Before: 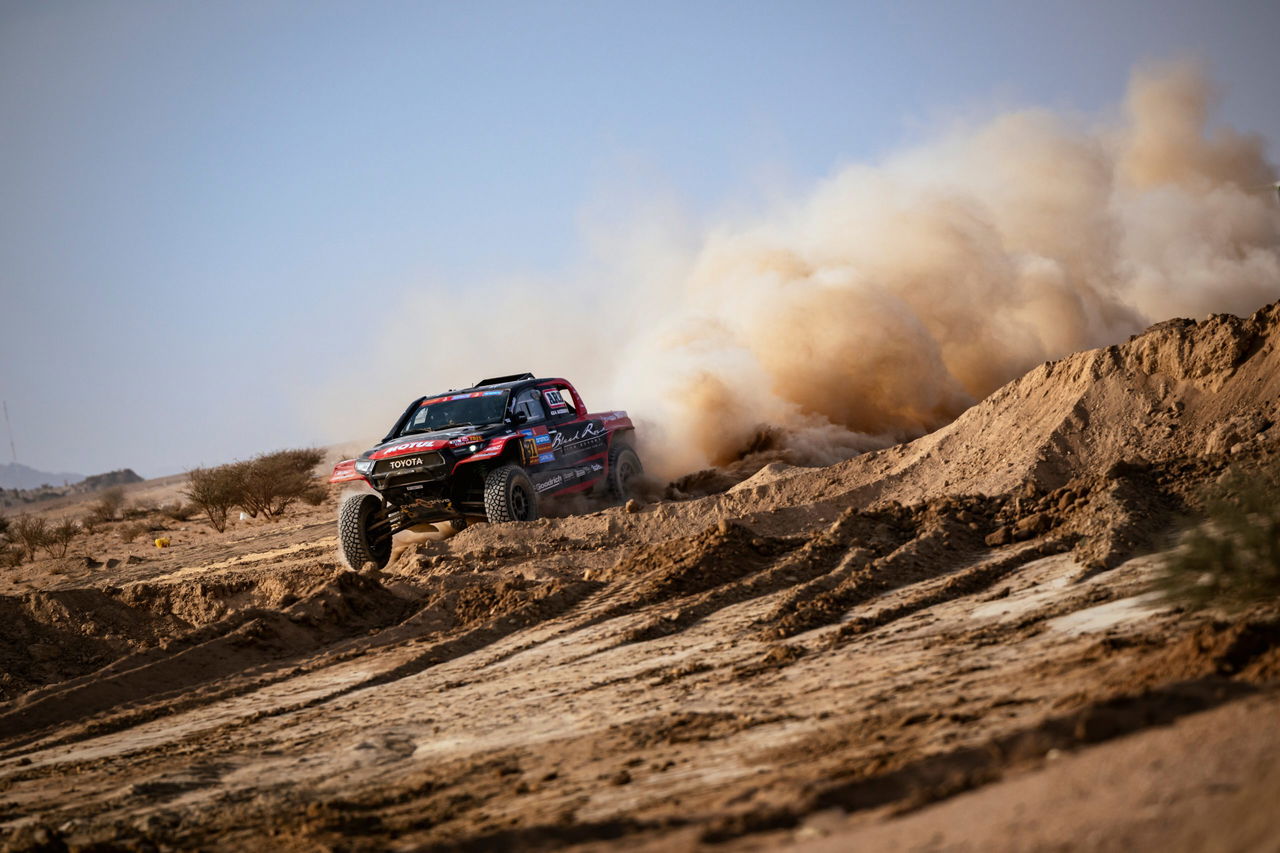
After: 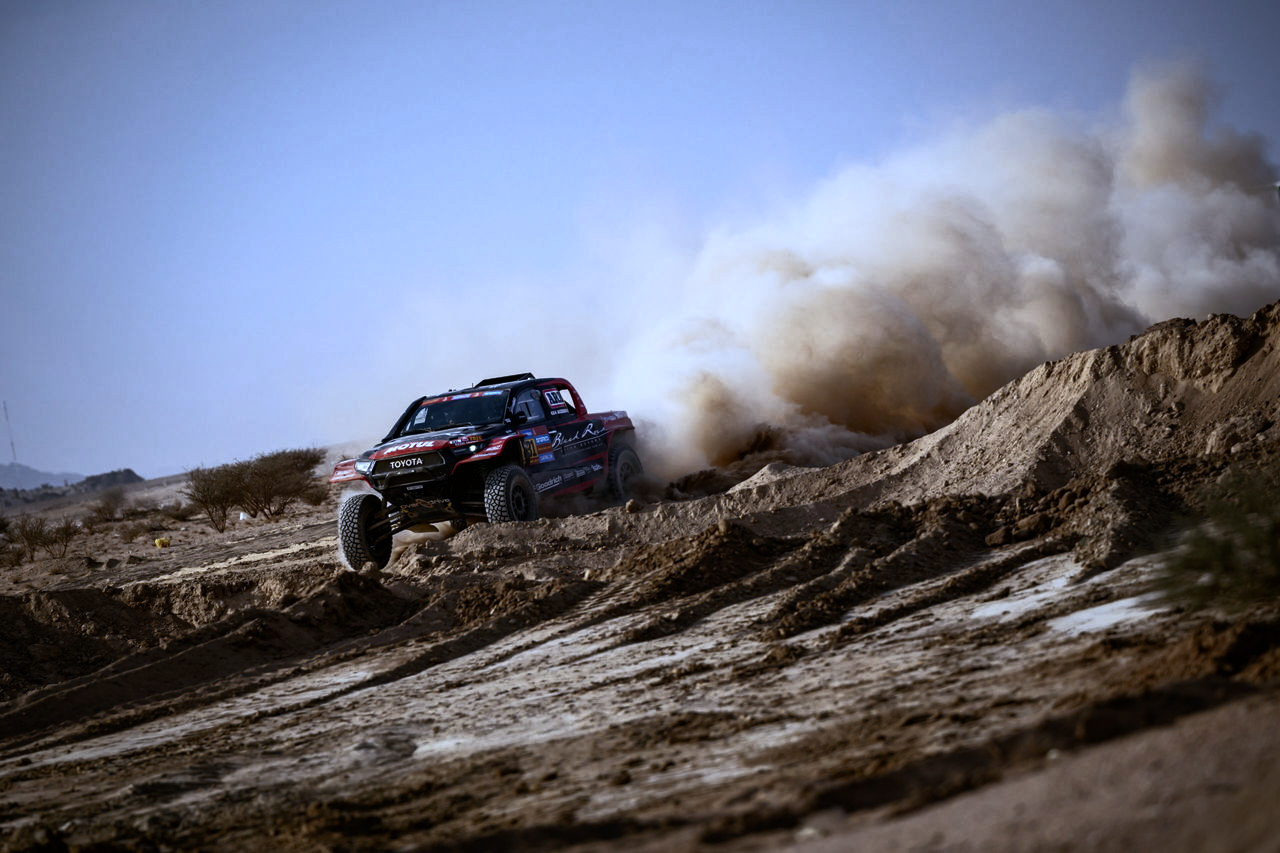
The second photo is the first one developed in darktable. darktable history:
tone equalizer: on, module defaults
white balance: red 0.871, blue 1.249
color balance rgb: perceptual saturation grading › highlights -31.88%, perceptual saturation grading › mid-tones 5.8%, perceptual saturation grading › shadows 18.12%, perceptual brilliance grading › highlights 3.62%, perceptual brilliance grading › mid-tones -18.12%, perceptual brilliance grading › shadows -41.3%
